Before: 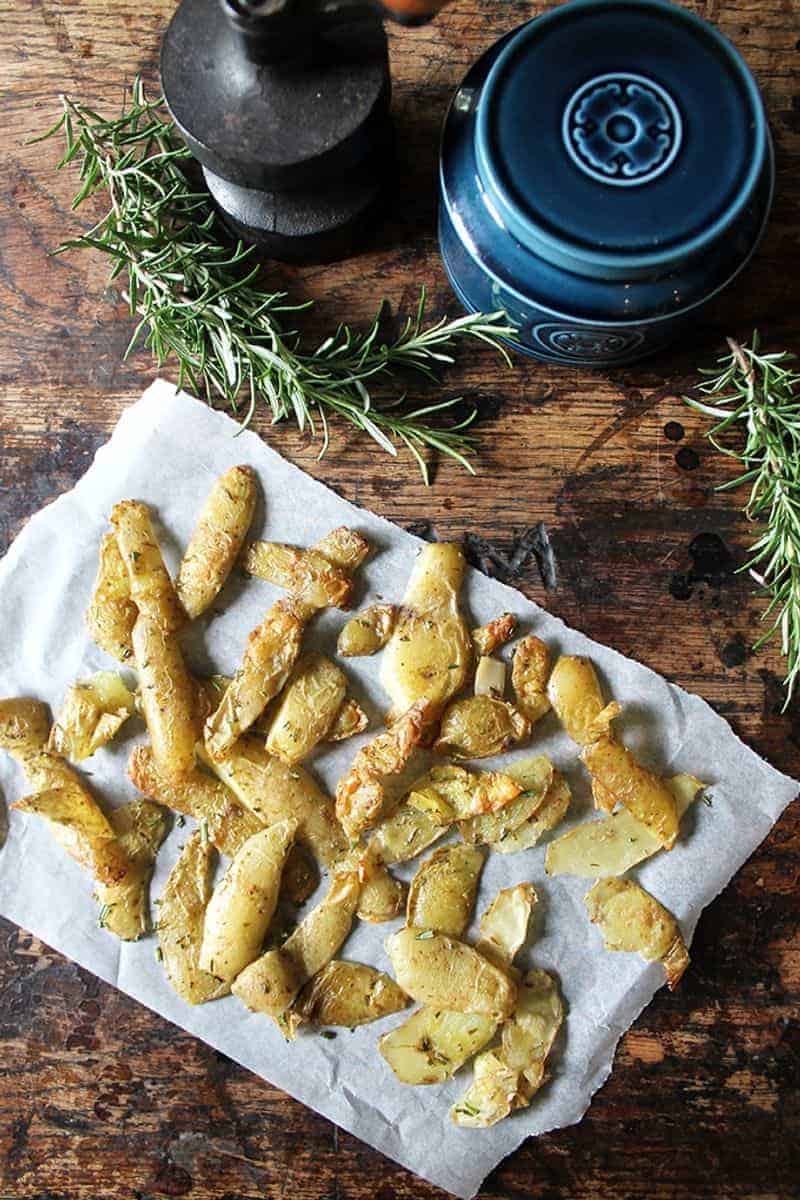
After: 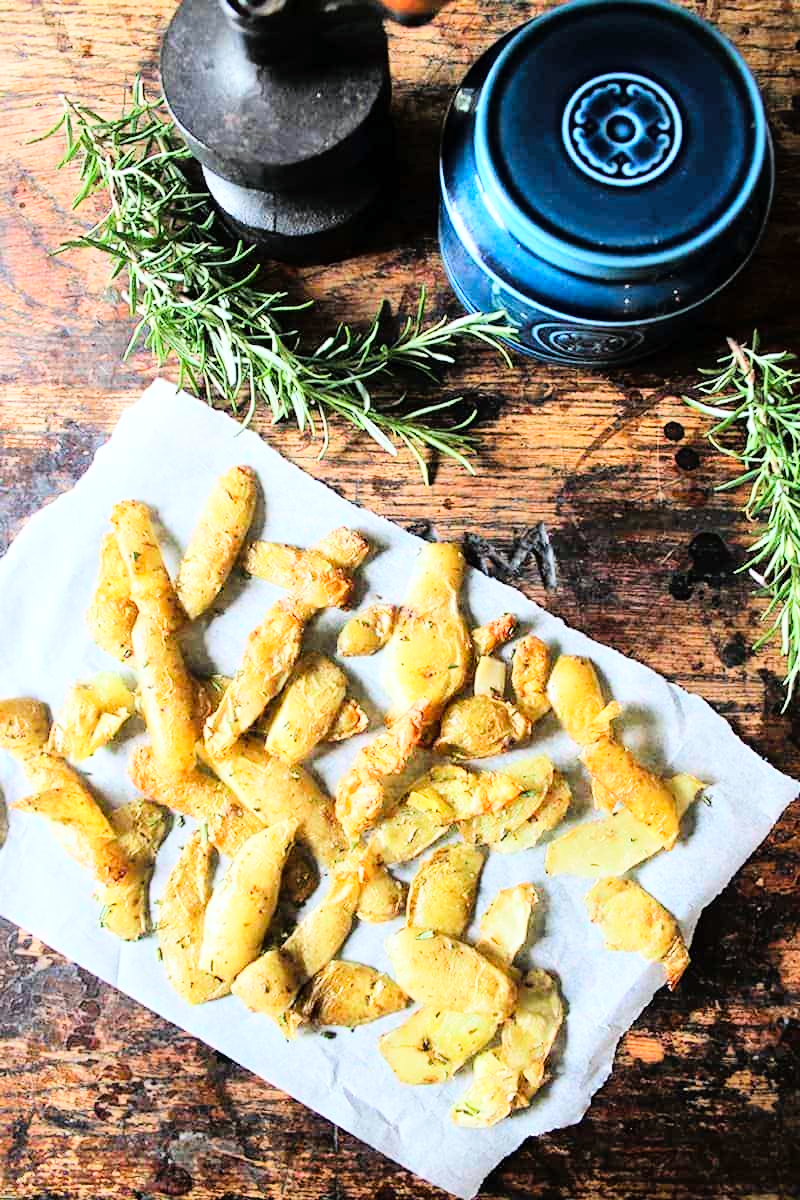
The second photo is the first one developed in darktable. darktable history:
tone curve: curves: ch0 [(0, 0) (0.084, 0.074) (0.2, 0.297) (0.363, 0.591) (0.495, 0.765) (0.68, 0.901) (0.851, 0.967) (1, 1)], color space Lab, linked channels, preserve colors none
white balance: red 0.982, blue 1.018
